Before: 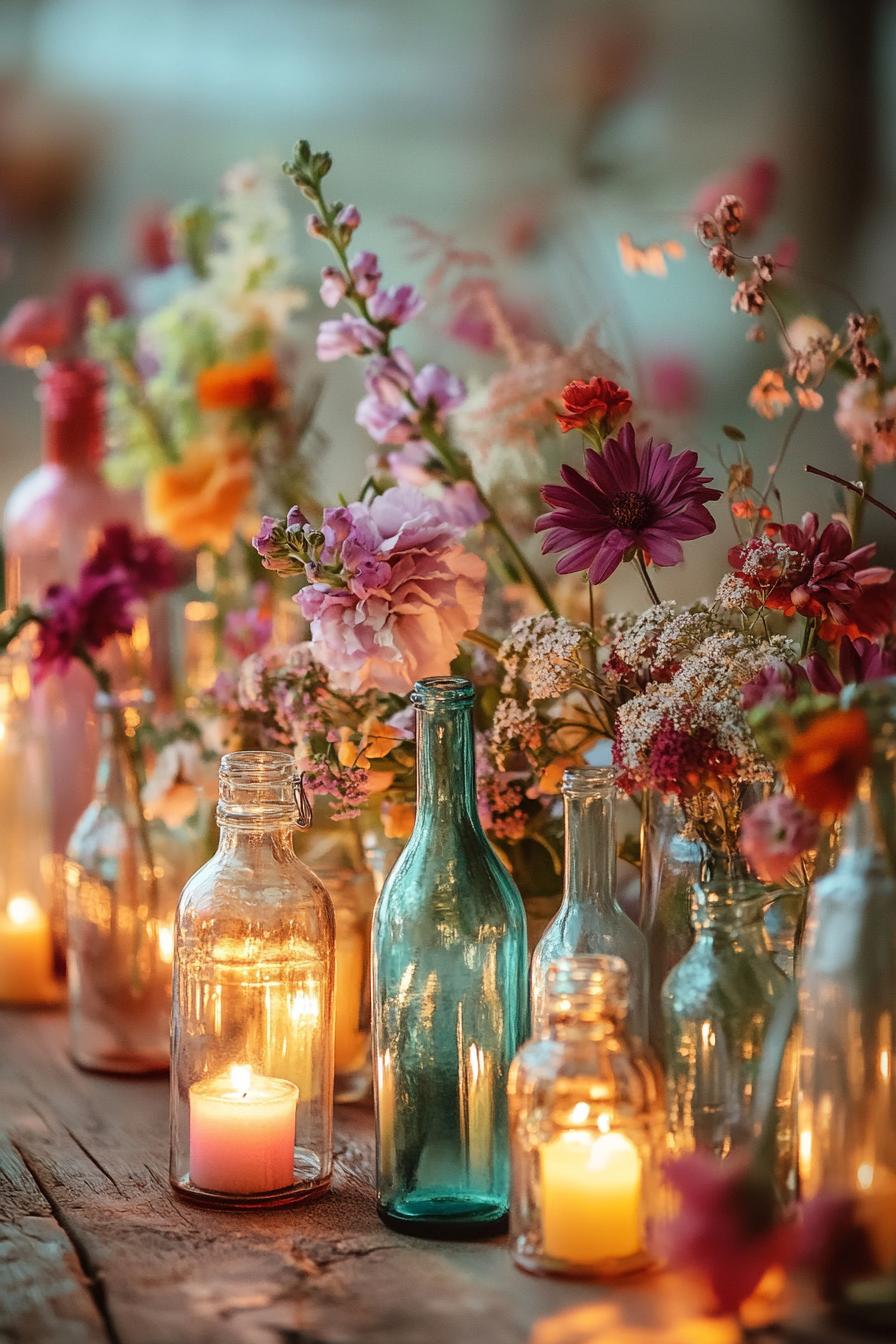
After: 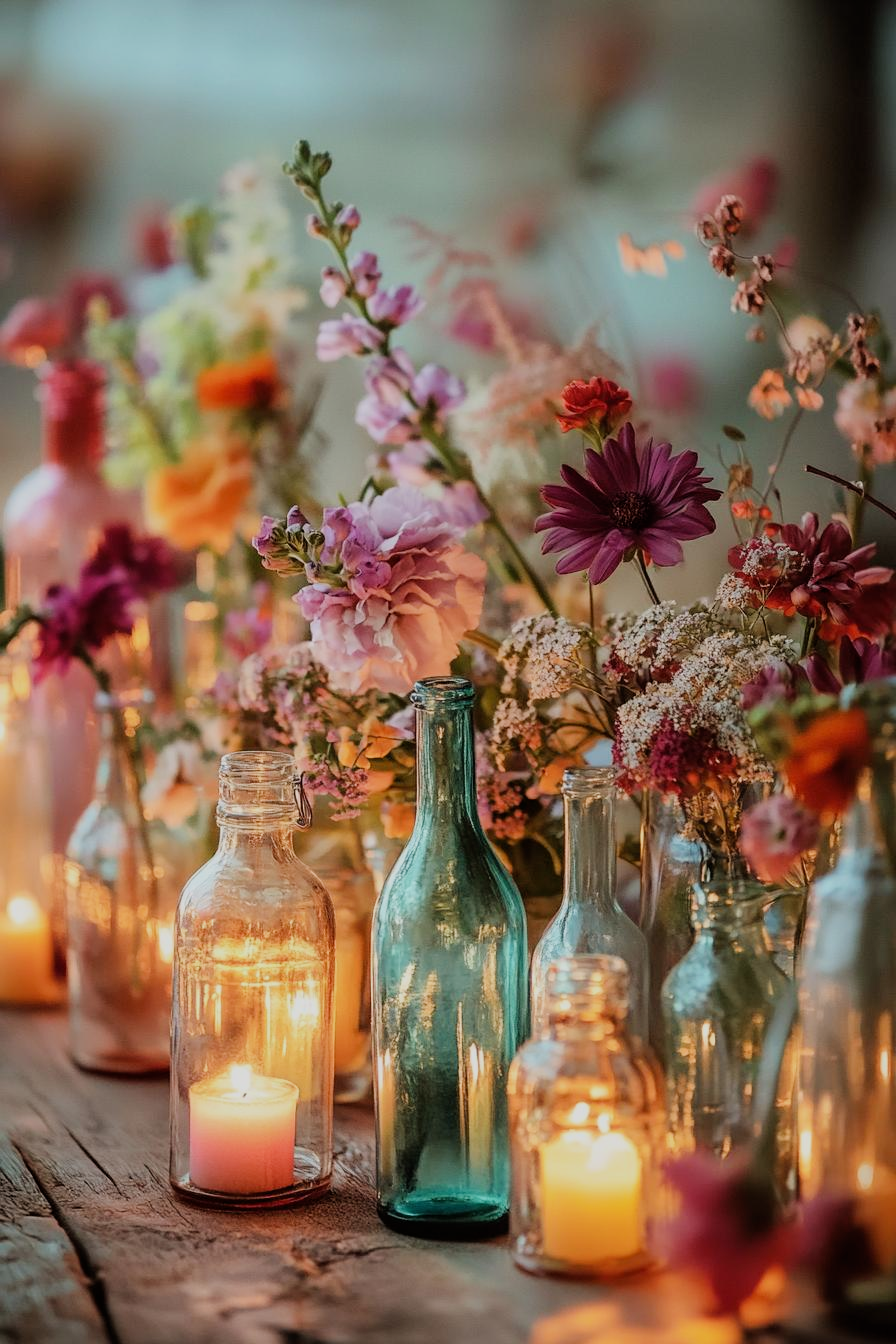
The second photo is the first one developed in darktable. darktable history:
filmic rgb: black relative exposure -7.97 EV, white relative exposure 4.05 EV, threshold 2.98 EV, hardness 4.13, enable highlight reconstruction true
